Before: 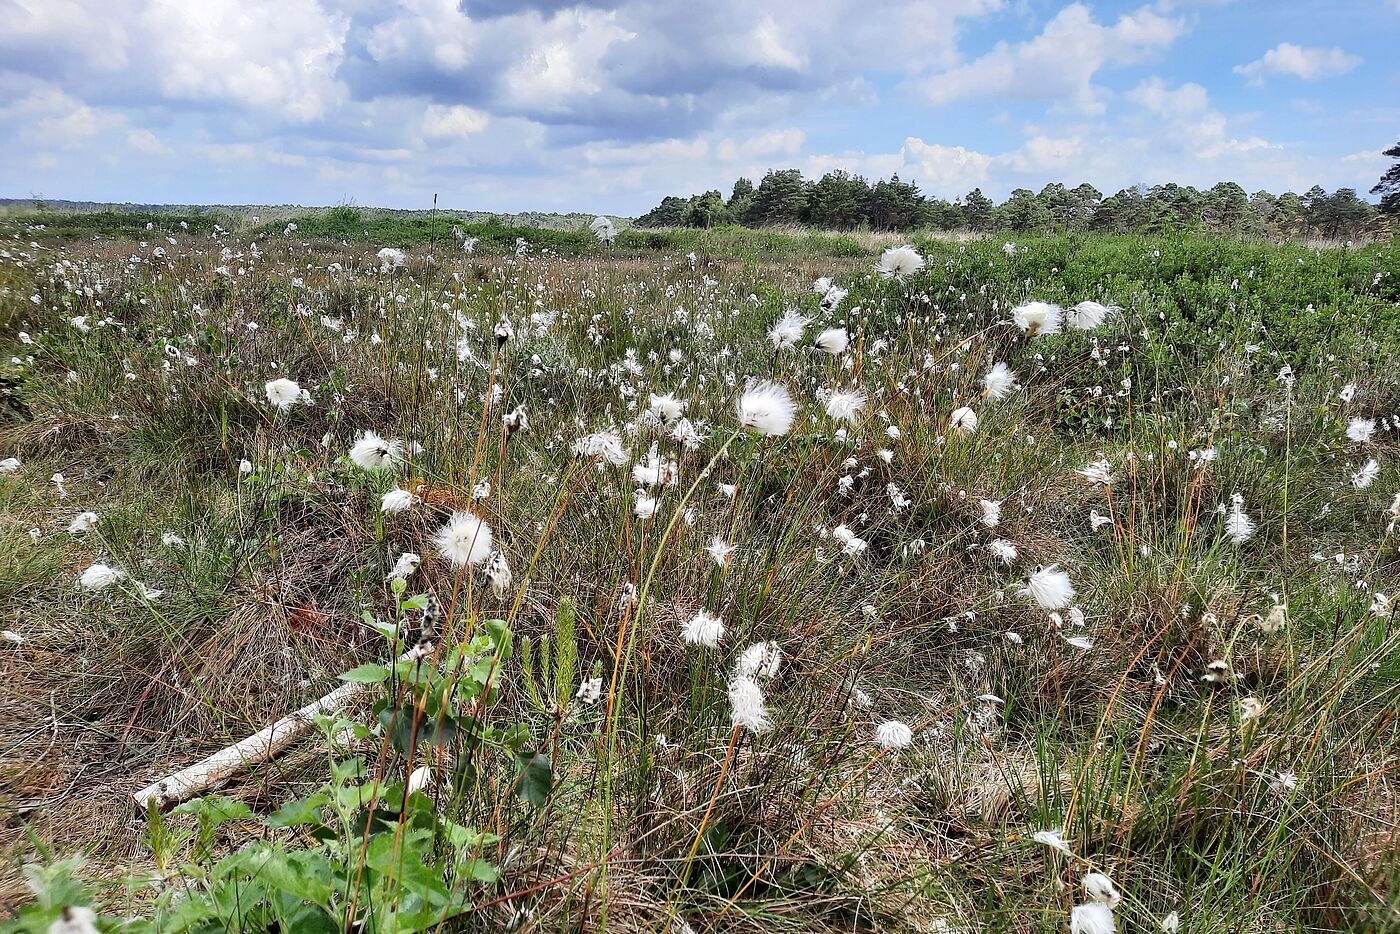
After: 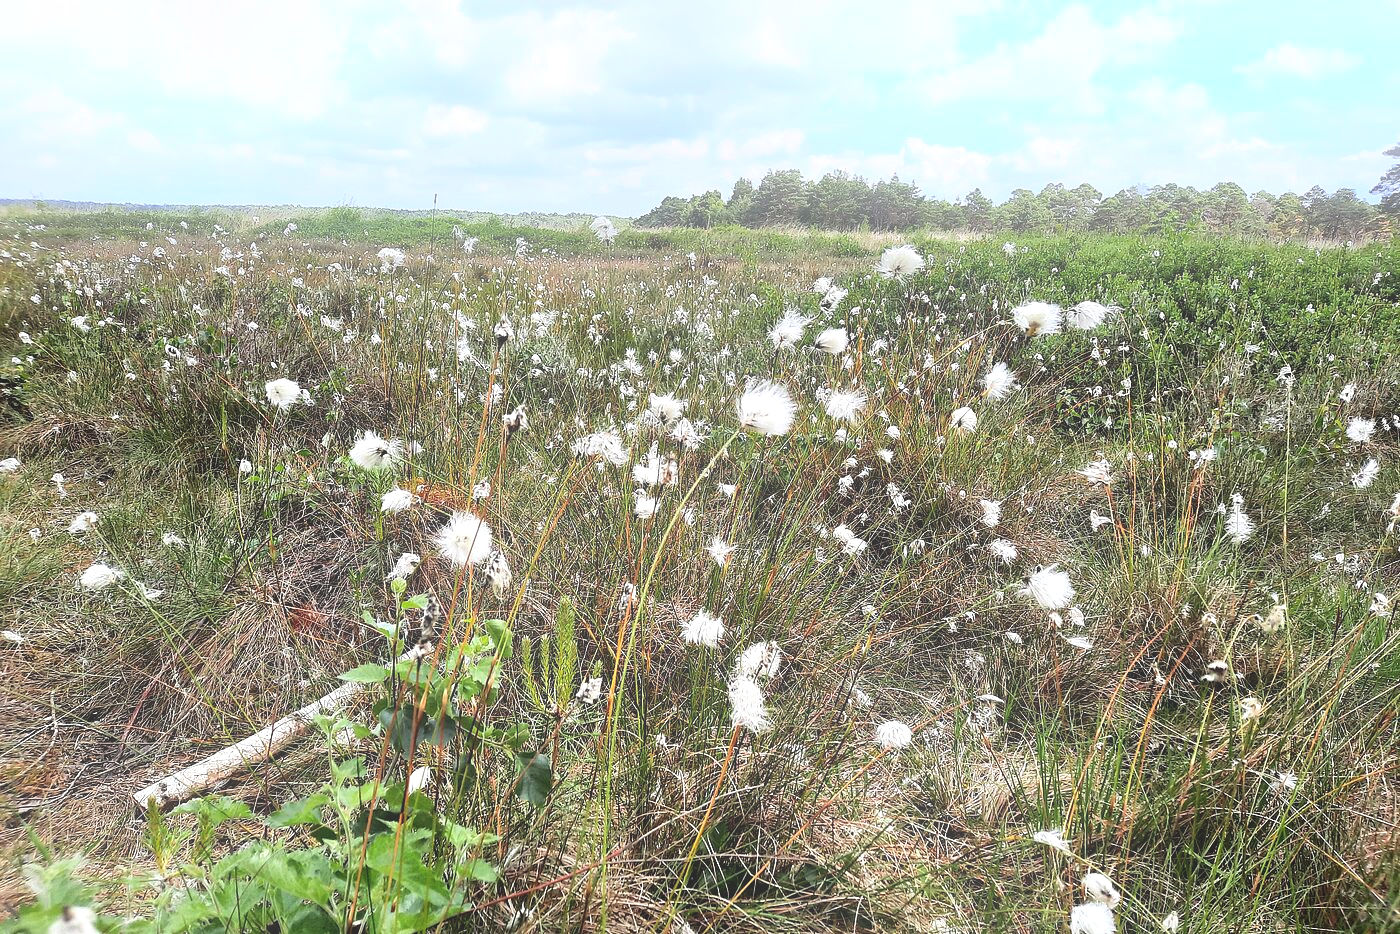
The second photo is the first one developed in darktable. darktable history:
bloom: on, module defaults
tone equalizer: -8 EV -0.417 EV, -7 EV -0.389 EV, -6 EV -0.333 EV, -5 EV -0.222 EV, -3 EV 0.222 EV, -2 EV 0.333 EV, -1 EV 0.389 EV, +0 EV 0.417 EV, edges refinement/feathering 500, mask exposure compensation -1.57 EV, preserve details no
